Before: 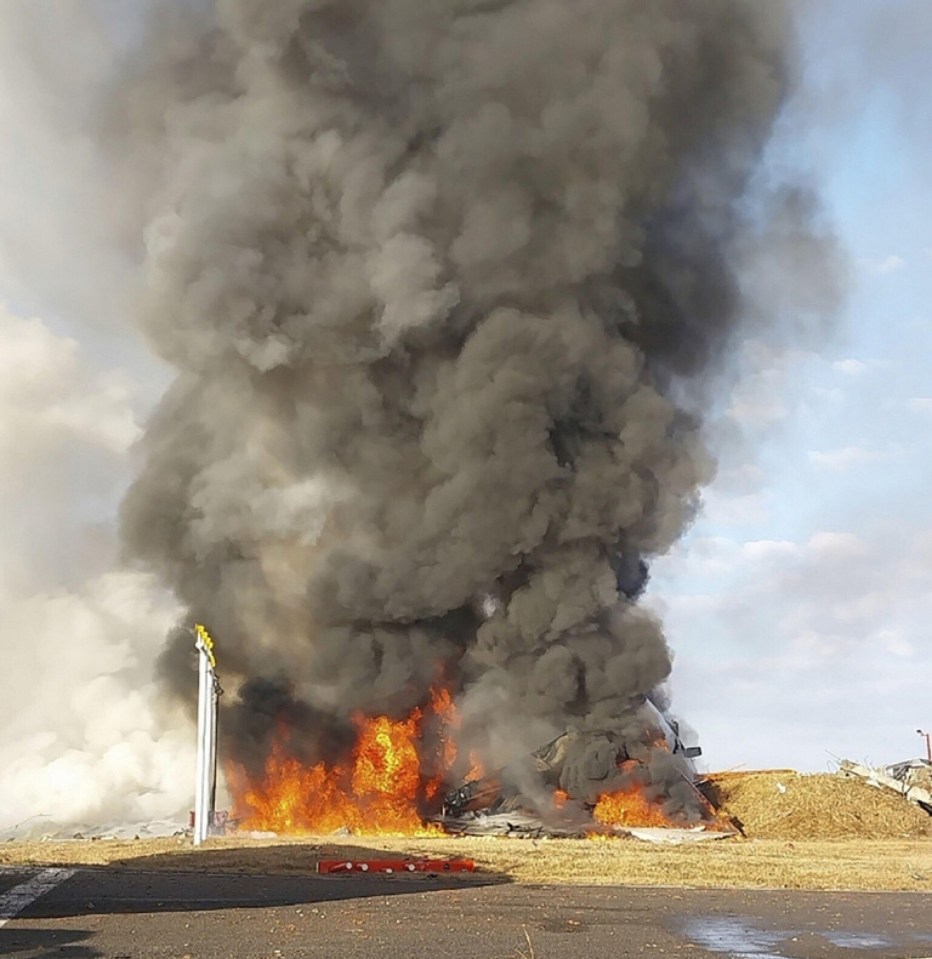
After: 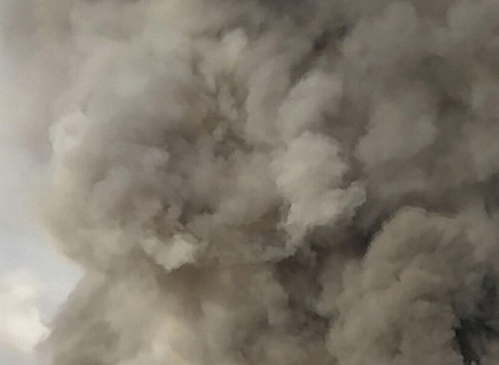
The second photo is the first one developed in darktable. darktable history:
crop: left 10.095%, top 10.55%, right 36.299%, bottom 51.37%
local contrast: detail 130%
tone equalizer: edges refinement/feathering 500, mask exposure compensation -1.57 EV, preserve details no
